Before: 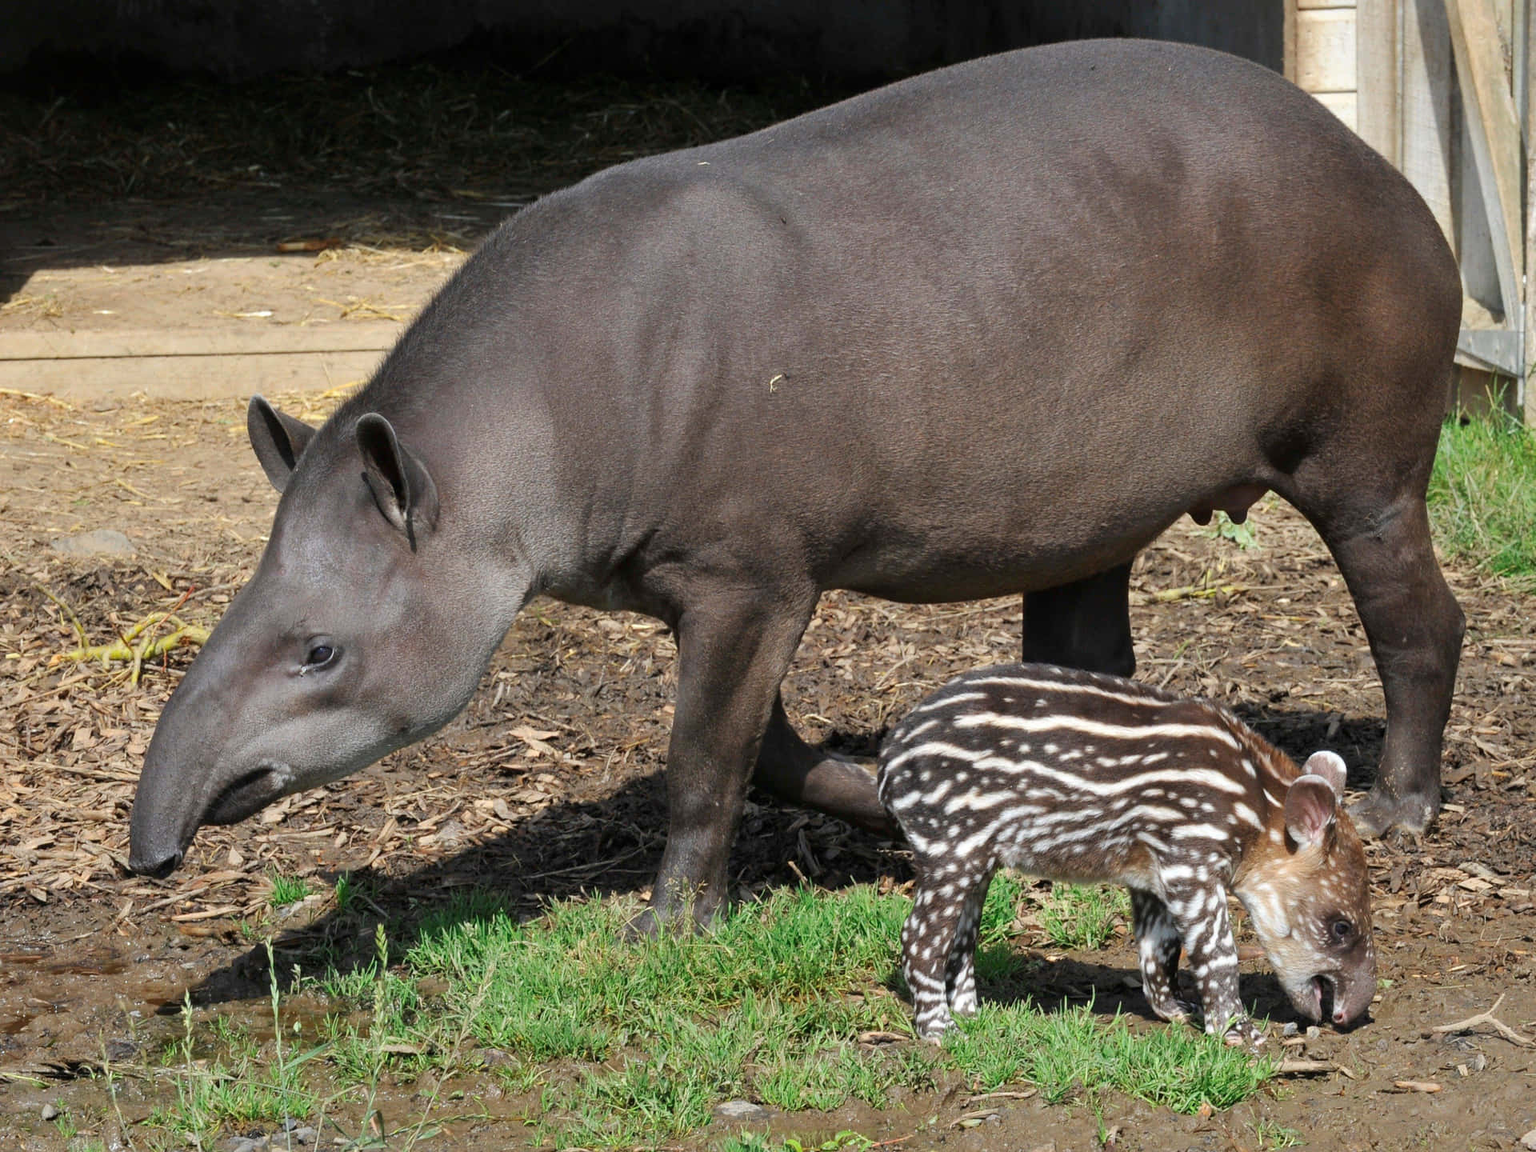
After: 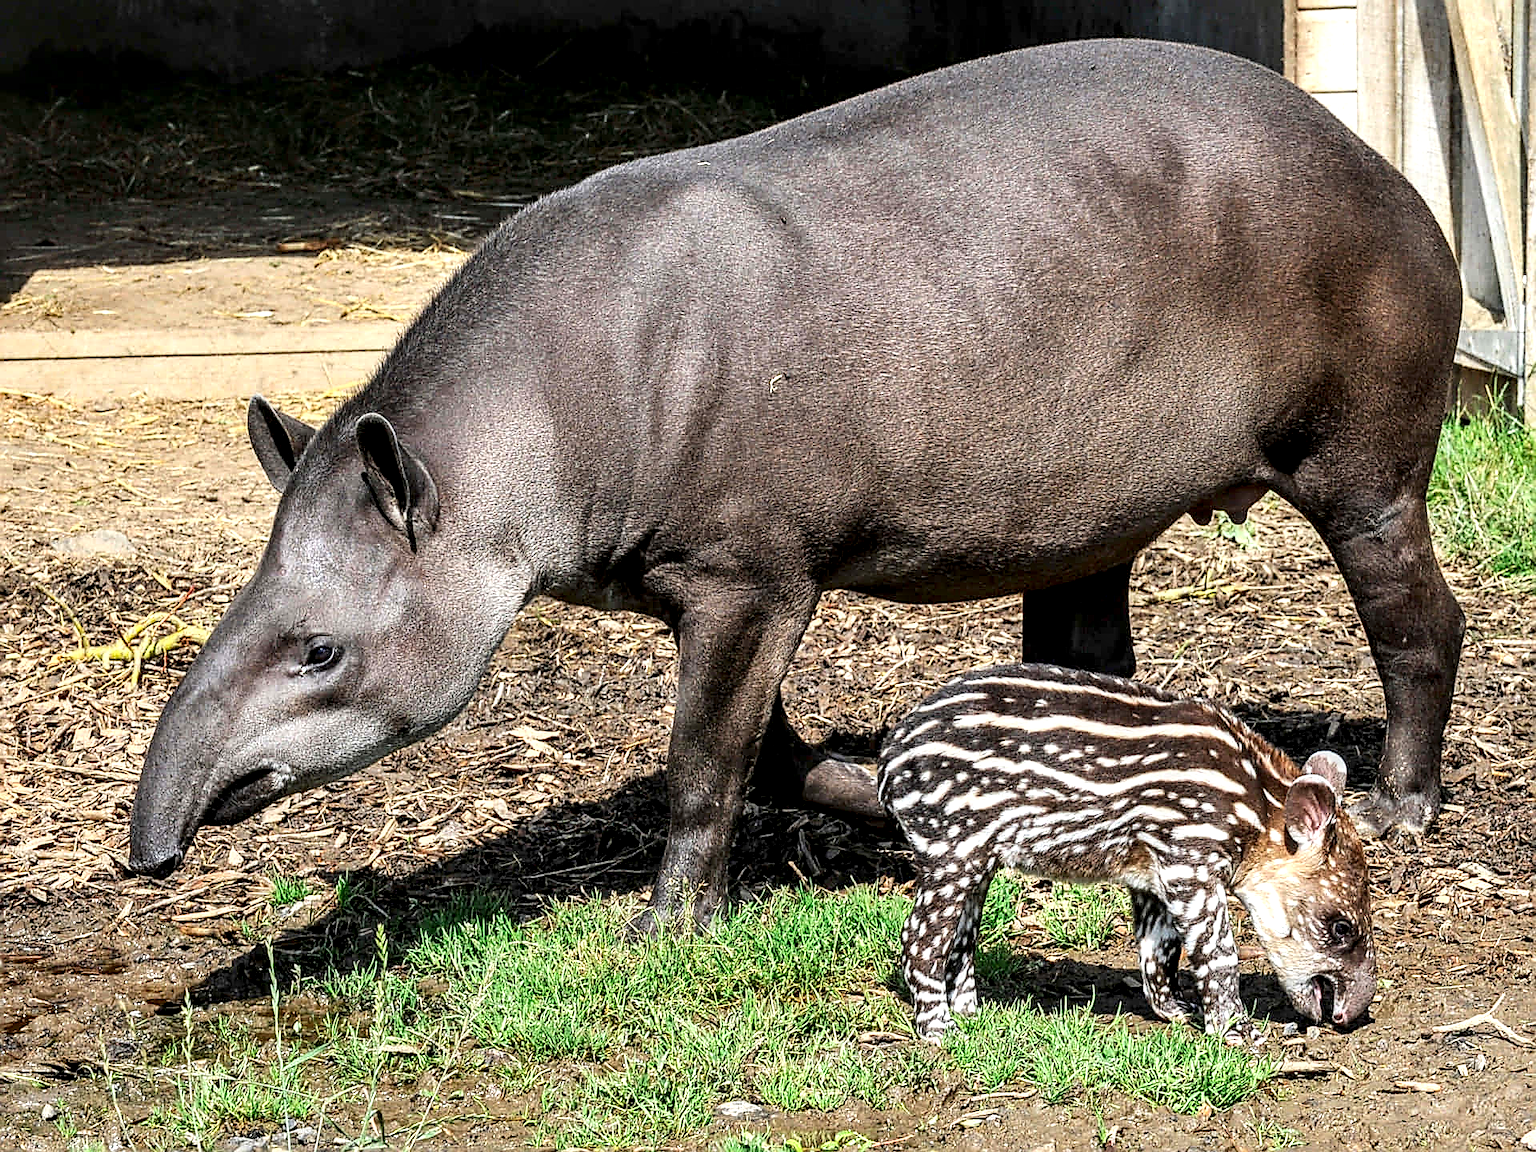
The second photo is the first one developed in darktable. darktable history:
sharpen: radius 1.632, amount 1.296
local contrast: highlights 19%, detail 188%
tone curve: curves: ch0 [(0.003, 0.029) (0.202, 0.232) (0.46, 0.56) (0.611, 0.739) (0.843, 0.941) (1, 0.99)]; ch1 [(0, 0) (0.35, 0.356) (0.45, 0.453) (0.508, 0.515) (0.617, 0.601) (1, 1)]; ch2 [(0, 0) (0.456, 0.469) (0.5, 0.5) (0.556, 0.566) (0.635, 0.642) (1, 1)], color space Lab, linked channels, preserve colors none
